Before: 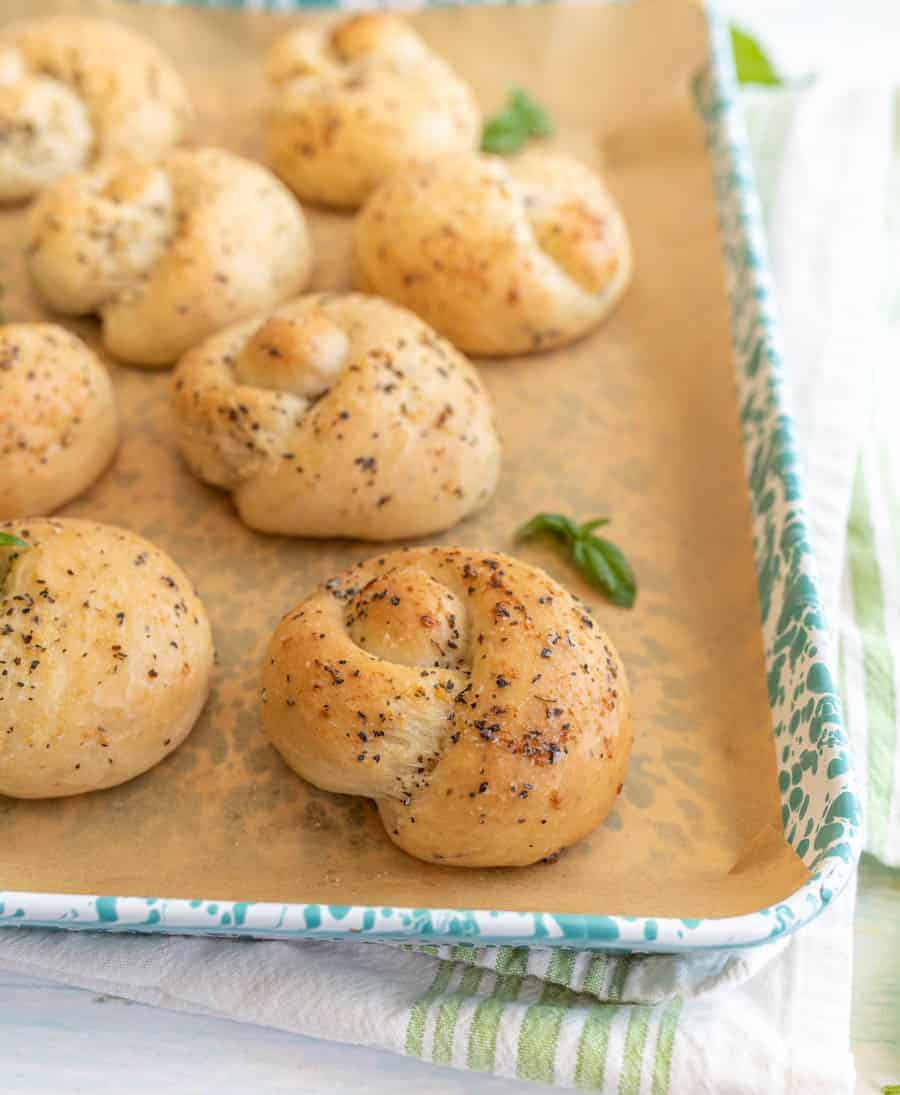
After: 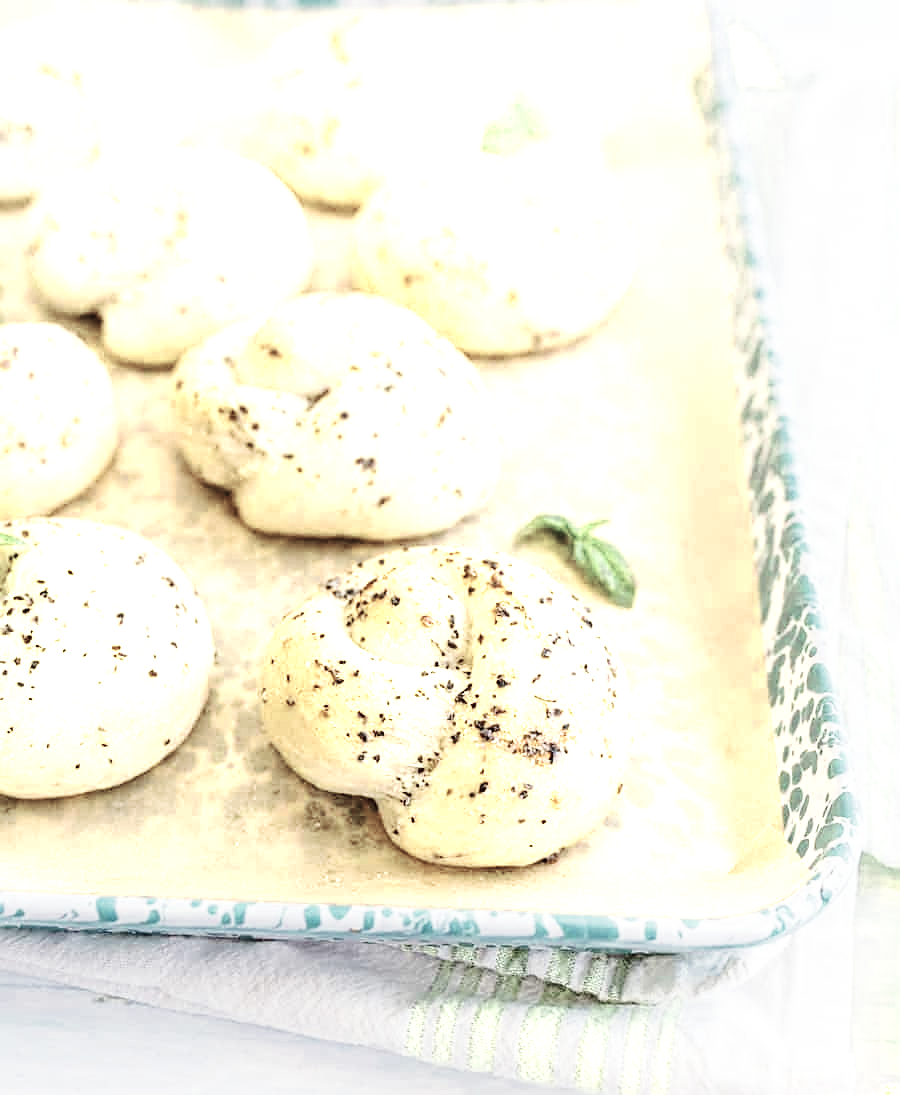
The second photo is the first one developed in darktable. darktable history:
color zones: curves: ch0 [(0.25, 0.667) (0.758, 0.368)]; ch1 [(0.215, 0.245) (0.761, 0.373)]; ch2 [(0.247, 0.554) (0.761, 0.436)]
sharpen: on, module defaults
base curve: curves: ch0 [(0, 0) (0.028, 0.03) (0.121, 0.232) (0.46, 0.748) (0.859, 0.968) (1, 1)], preserve colors none
